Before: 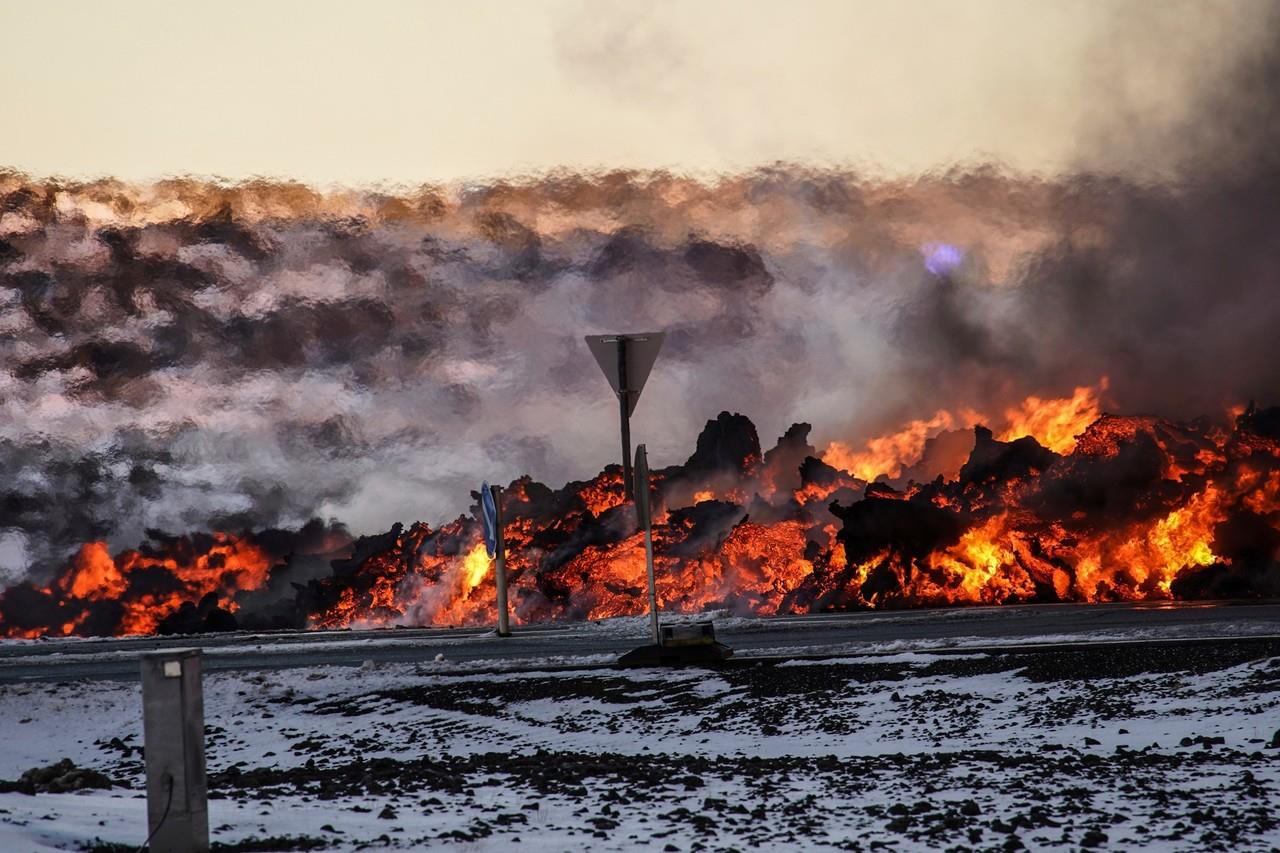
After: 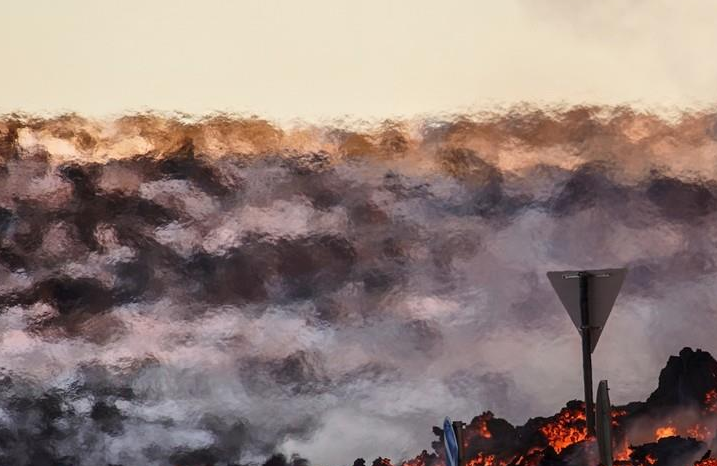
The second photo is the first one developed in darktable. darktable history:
crop and rotate: left 3.045%, top 7.579%, right 40.928%, bottom 37.772%
